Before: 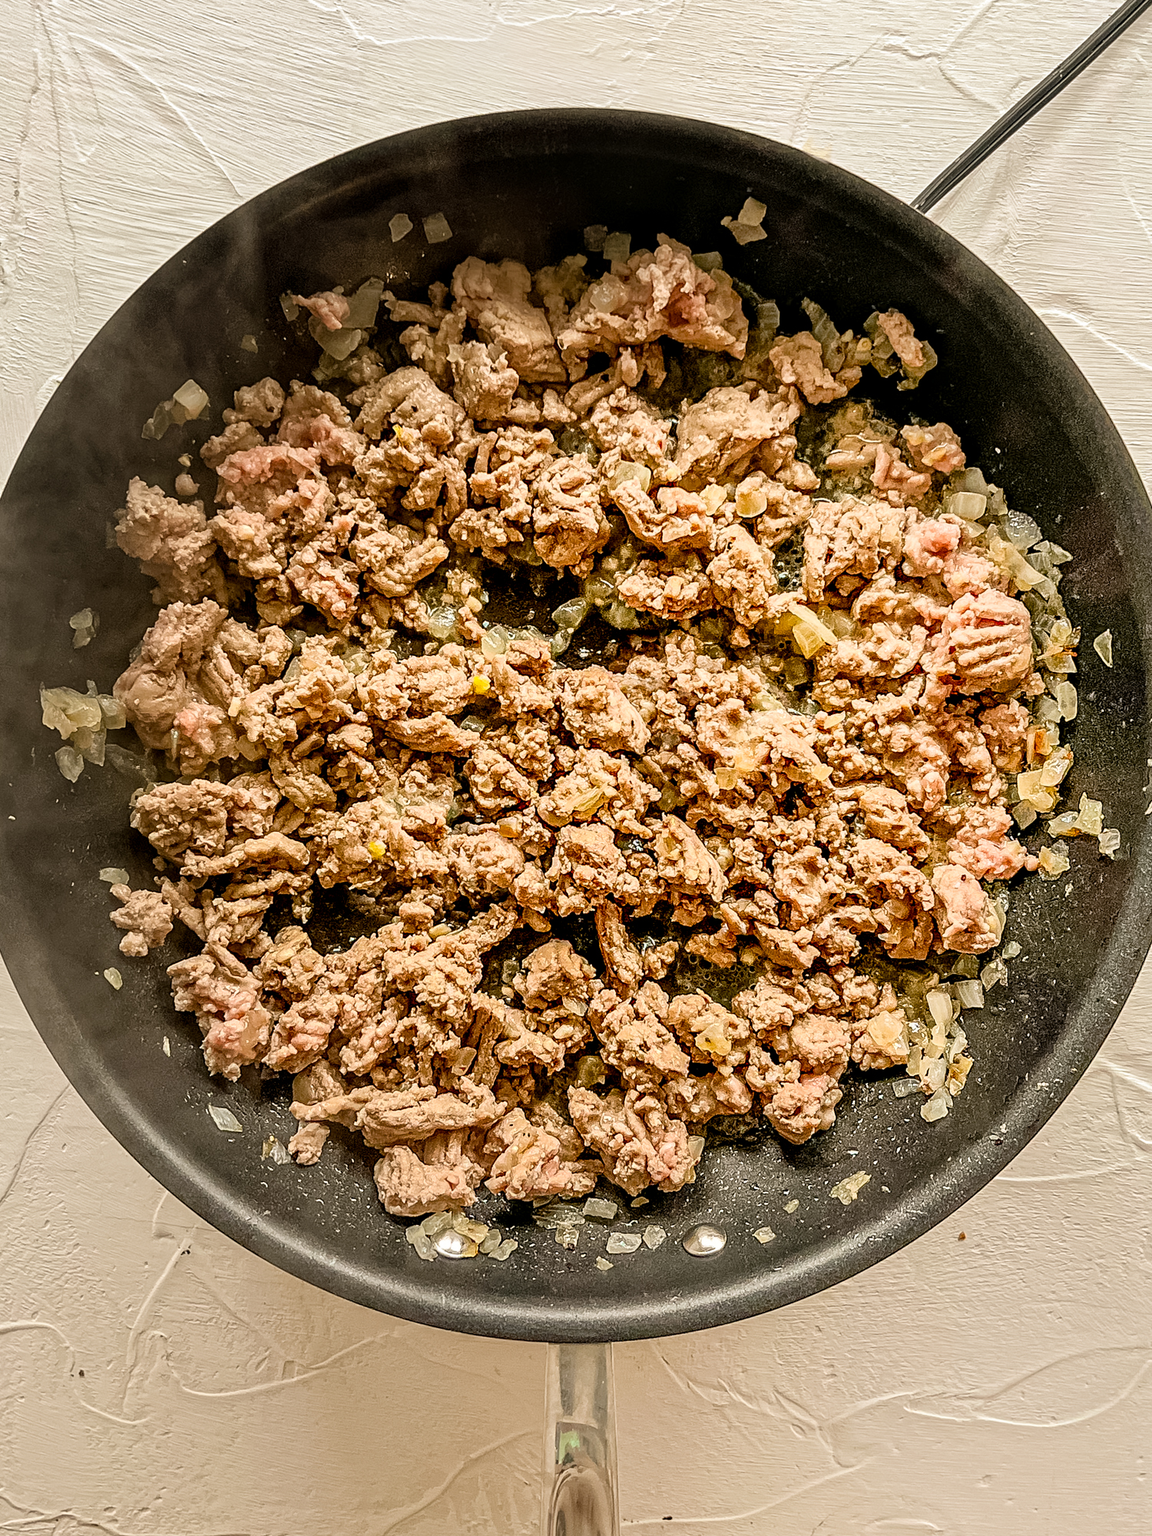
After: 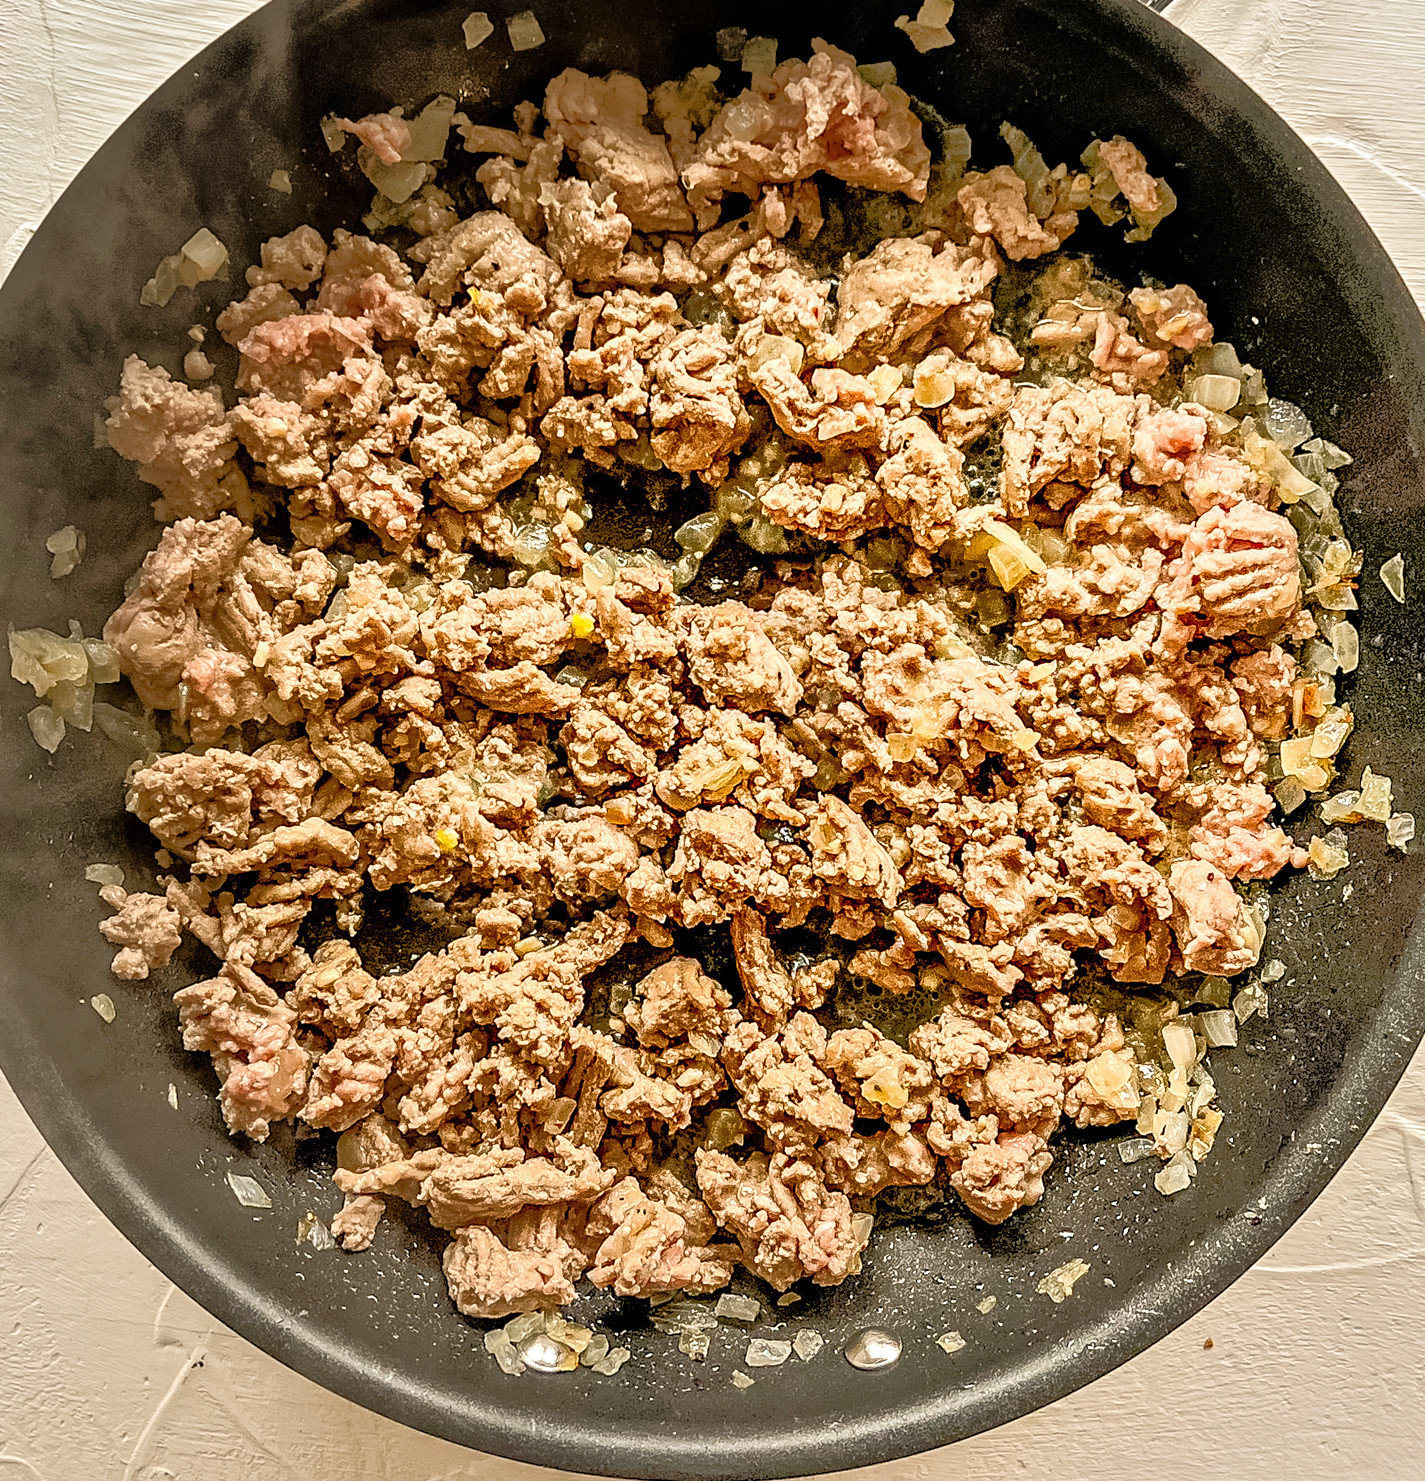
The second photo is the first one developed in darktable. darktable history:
crop and rotate: left 2.991%, top 13.302%, right 1.981%, bottom 12.636%
tone equalizer: -8 EV -0.528 EV, -7 EV -0.319 EV, -6 EV -0.083 EV, -5 EV 0.413 EV, -4 EV 0.985 EV, -3 EV 0.791 EV, -2 EV -0.01 EV, -1 EV 0.14 EV, +0 EV -0.012 EV, smoothing 1
